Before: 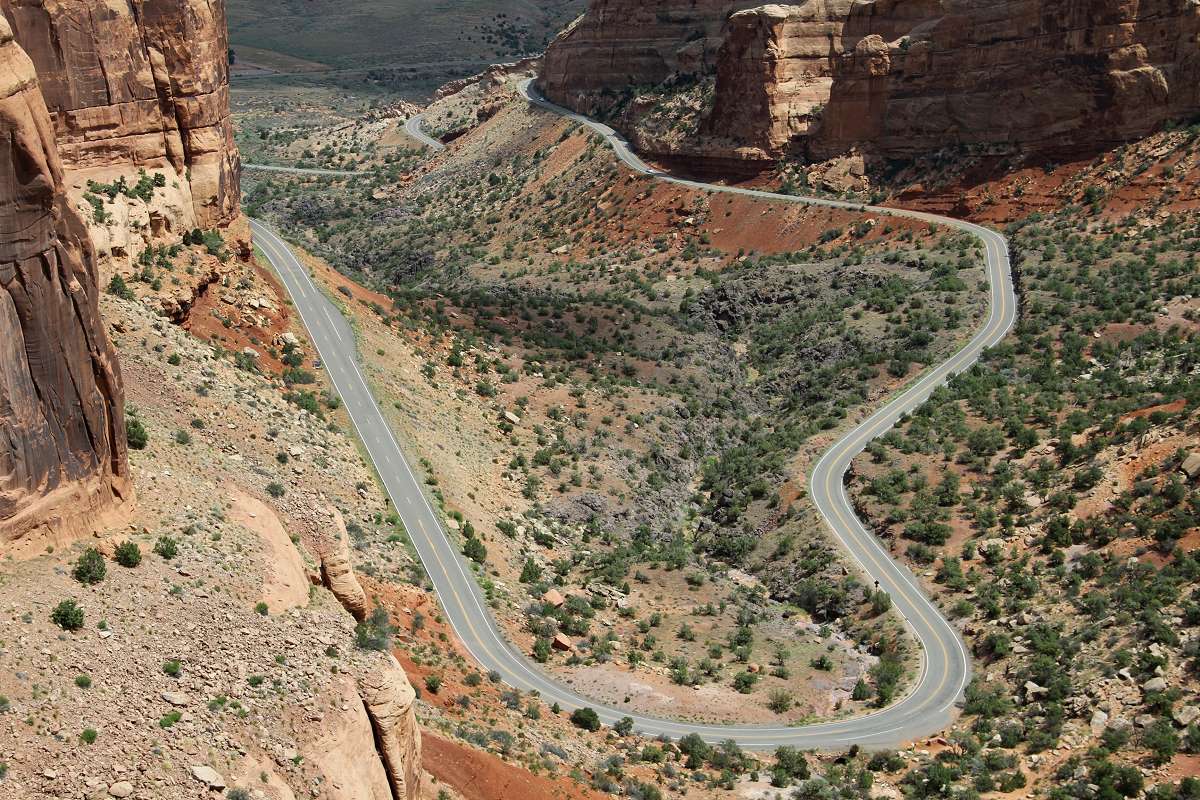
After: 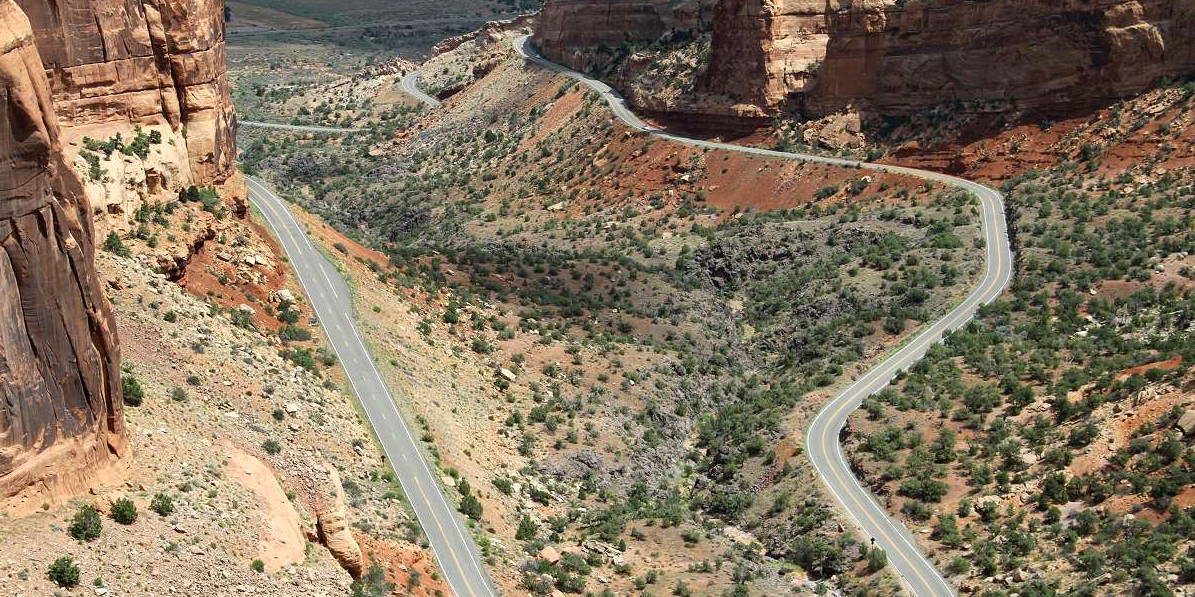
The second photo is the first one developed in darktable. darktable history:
crop: left 0.387%, top 5.469%, bottom 19.809%
exposure: exposure 0.3 EV, compensate highlight preservation false
